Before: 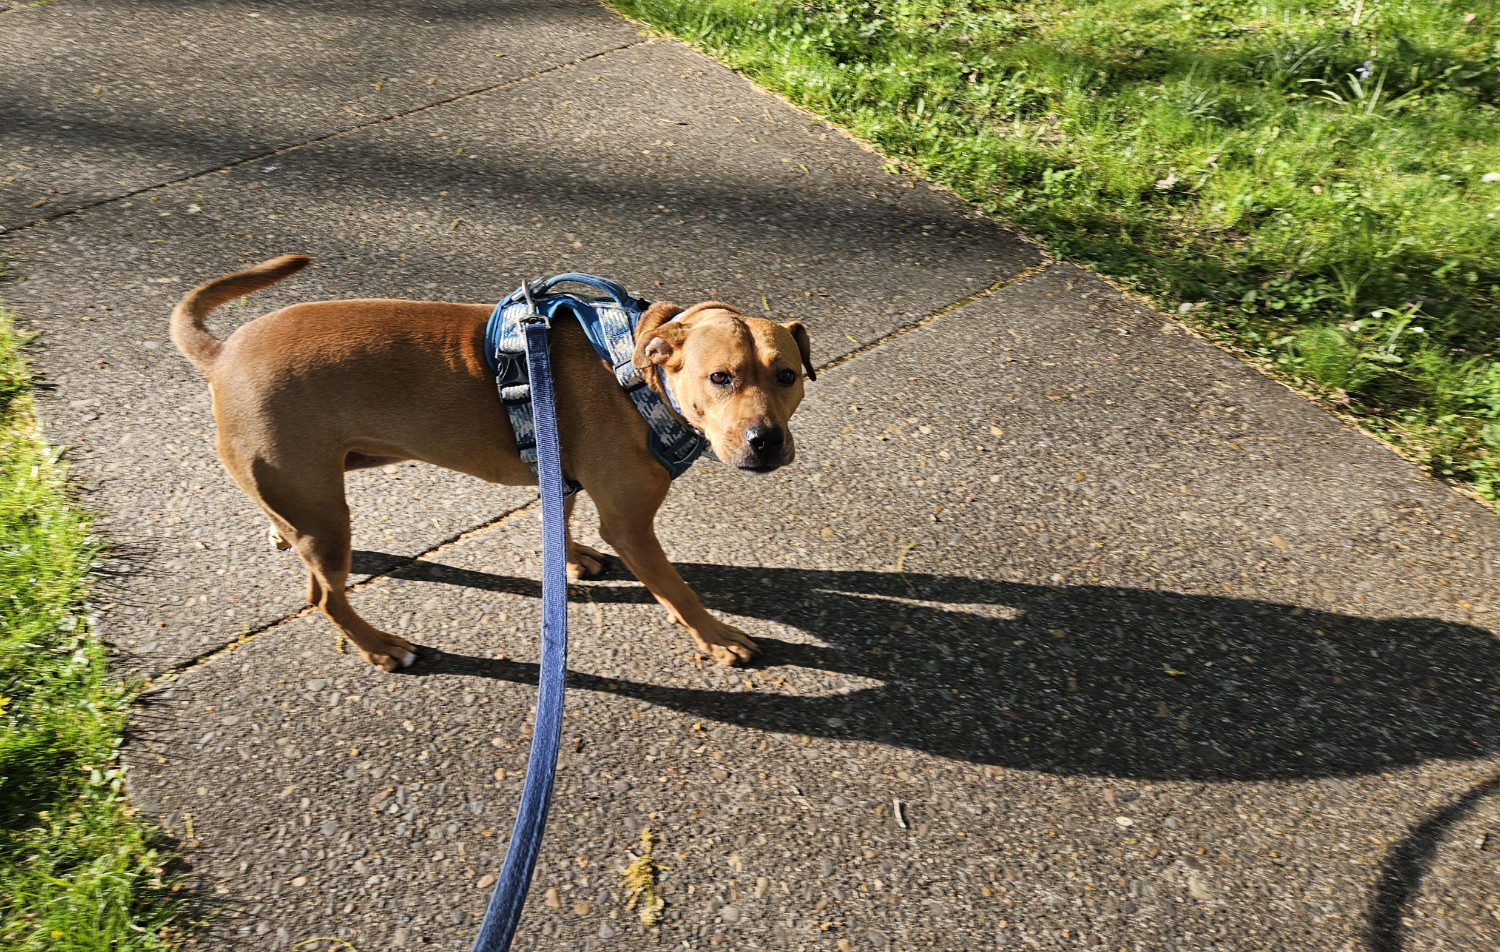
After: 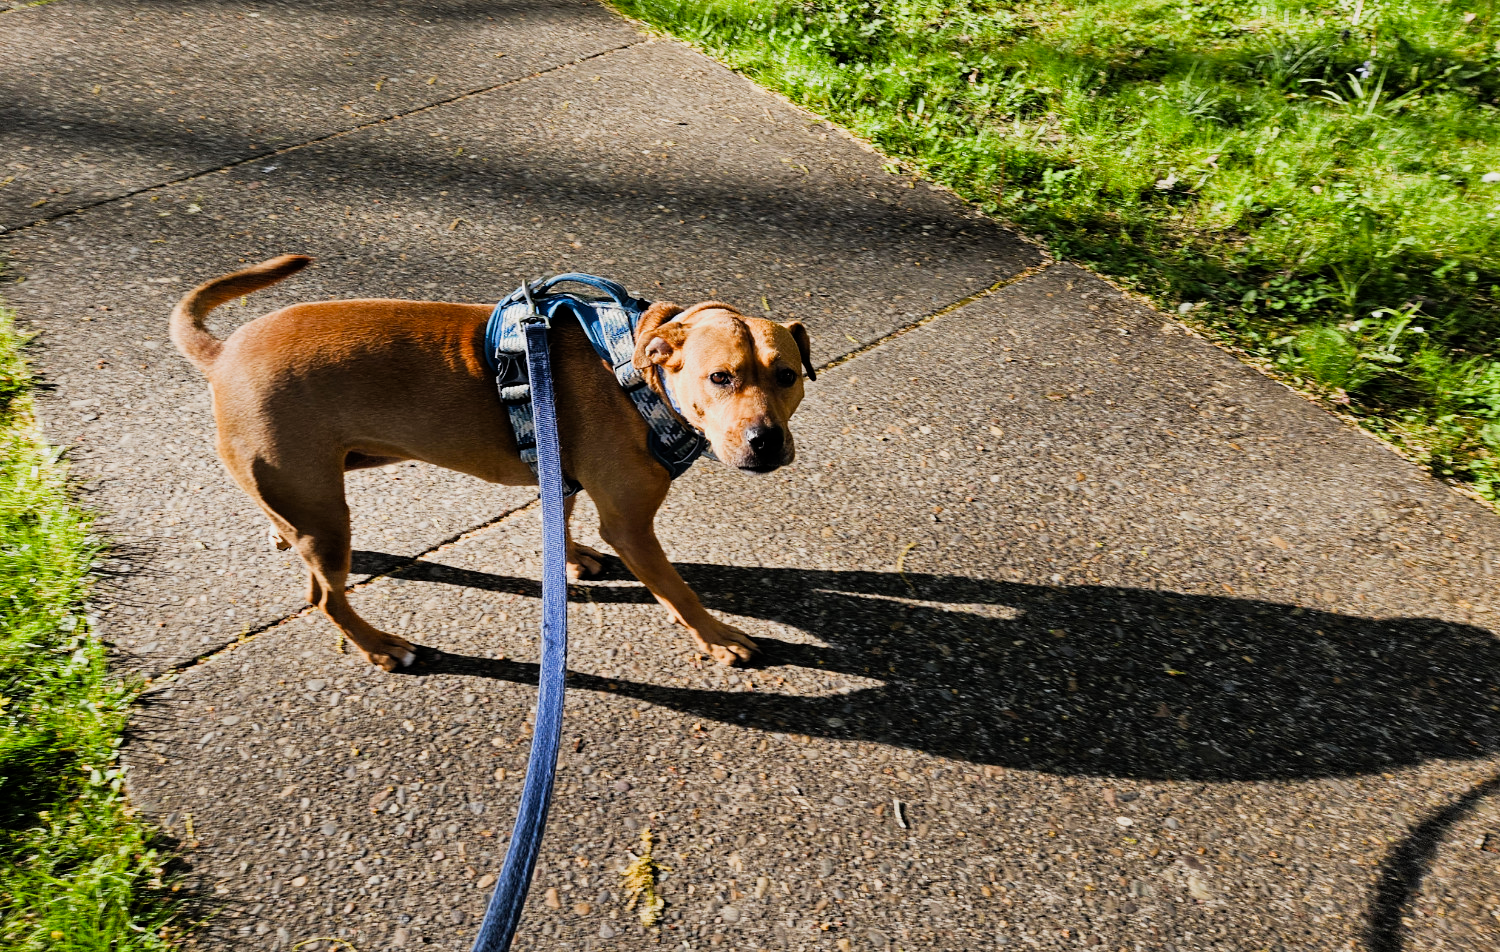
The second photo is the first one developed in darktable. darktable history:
filmic rgb: middle gray luminance 21.7%, black relative exposure -14.1 EV, white relative exposure 2.97 EV, threshold 5.98 EV, target black luminance 0%, hardness 8.8, latitude 60.45%, contrast 1.209, highlights saturation mix 6.18%, shadows ↔ highlights balance 42.29%, preserve chrominance RGB euclidean norm, color science v5 (2021), contrast in shadows safe, contrast in highlights safe, enable highlight reconstruction true
